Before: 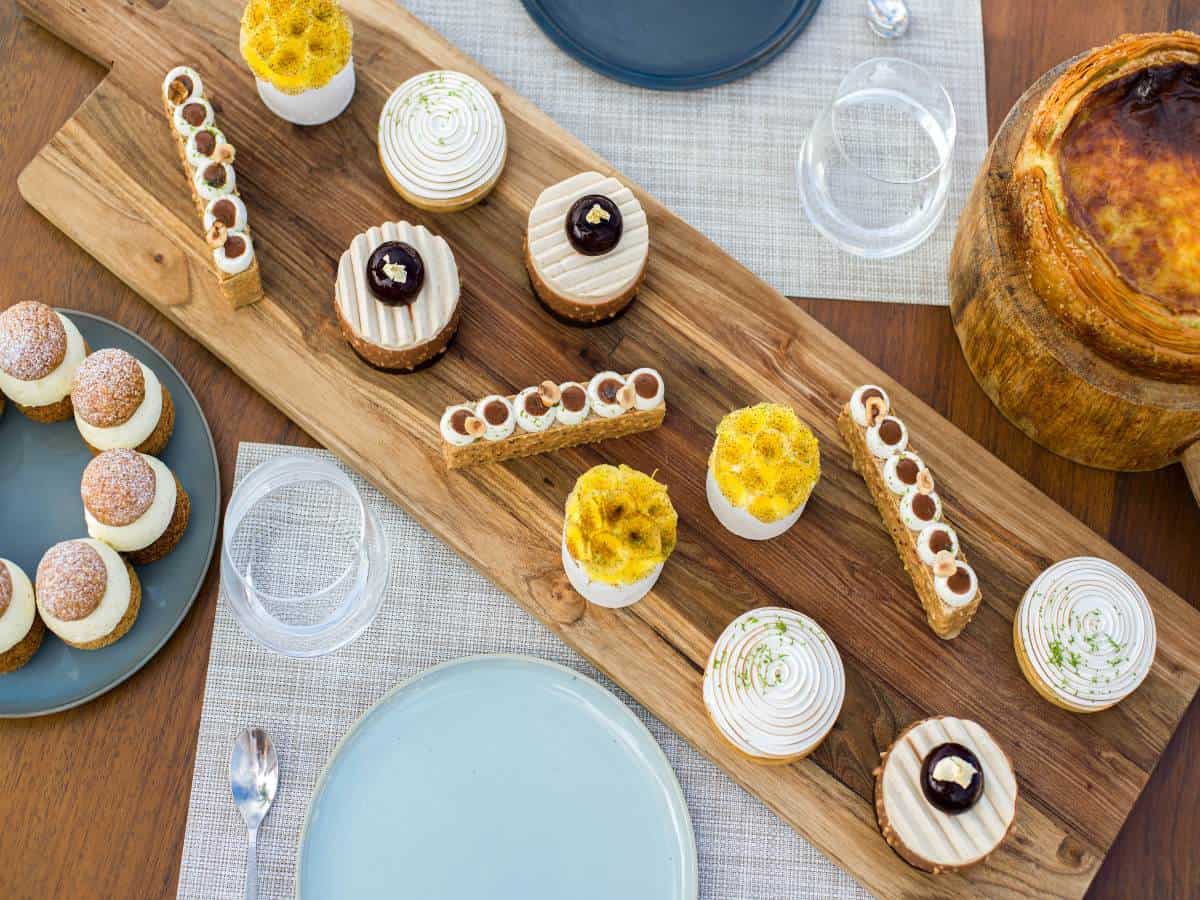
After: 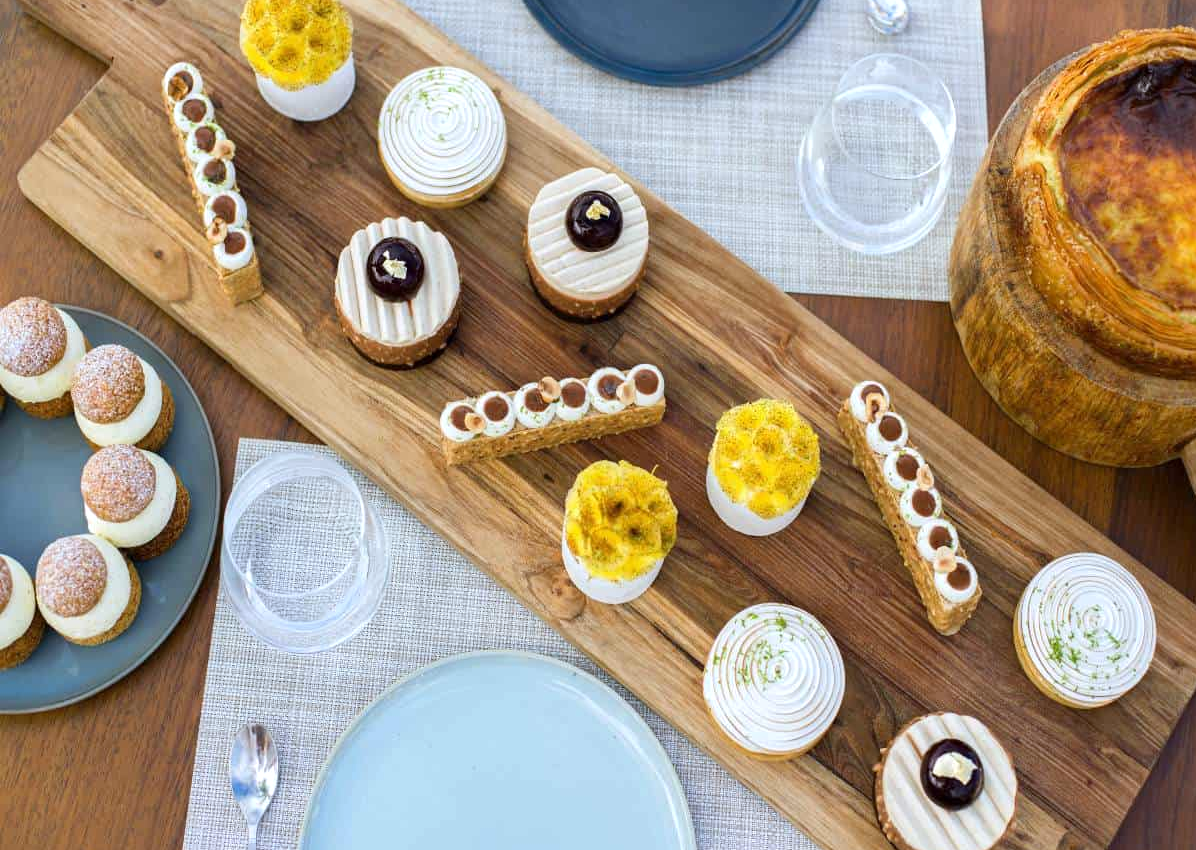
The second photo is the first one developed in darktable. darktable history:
exposure: exposure 0.127 EV, compensate highlight preservation false
crop: top 0.448%, right 0.264%, bottom 5.045%
white balance: red 0.967, blue 1.049
